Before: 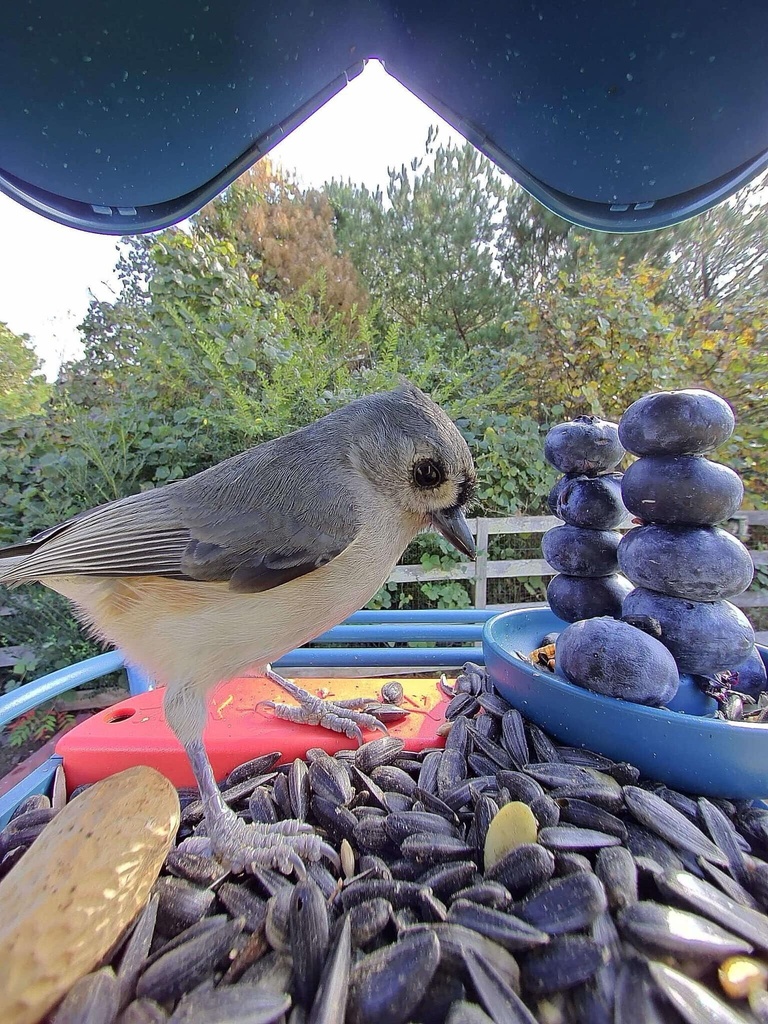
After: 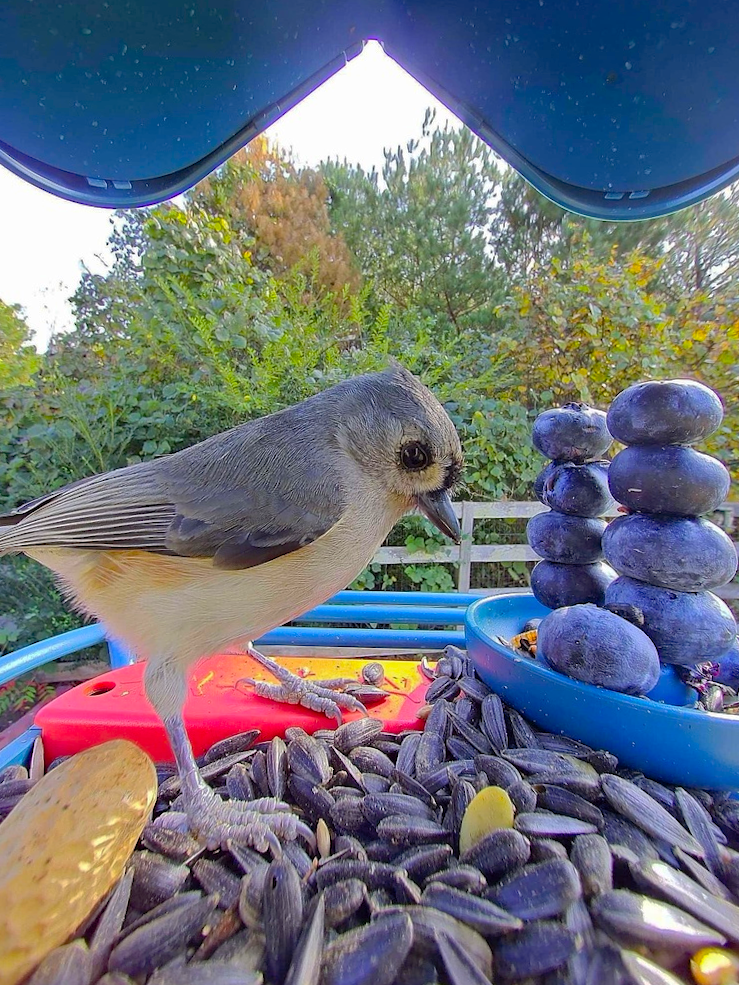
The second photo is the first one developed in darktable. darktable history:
crop and rotate: angle -1.69°
shadows and highlights: on, module defaults
color balance rgb: linear chroma grading › global chroma 15%, perceptual saturation grading › global saturation 30%
